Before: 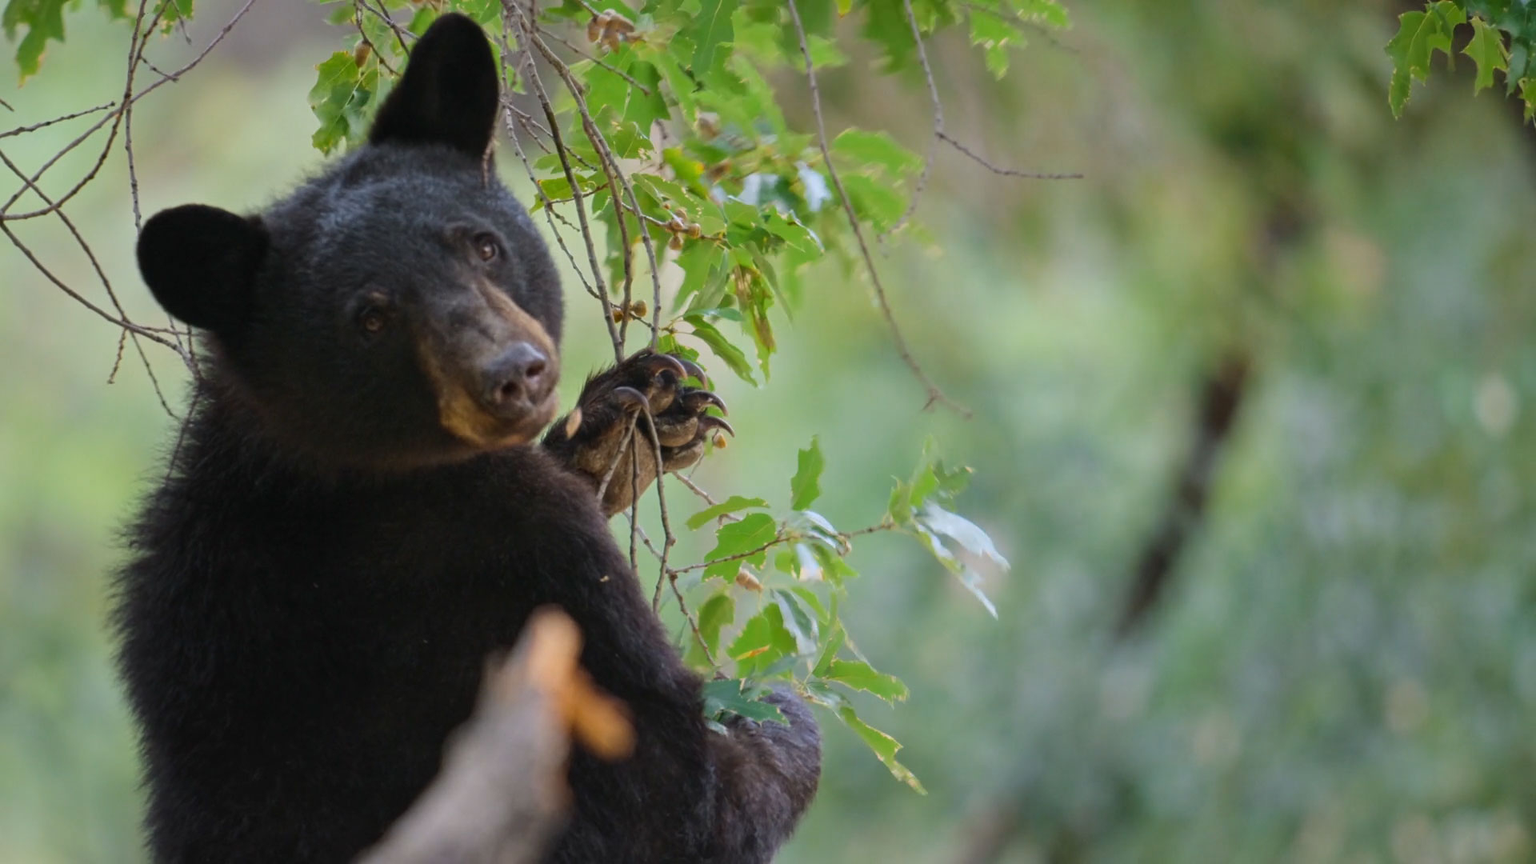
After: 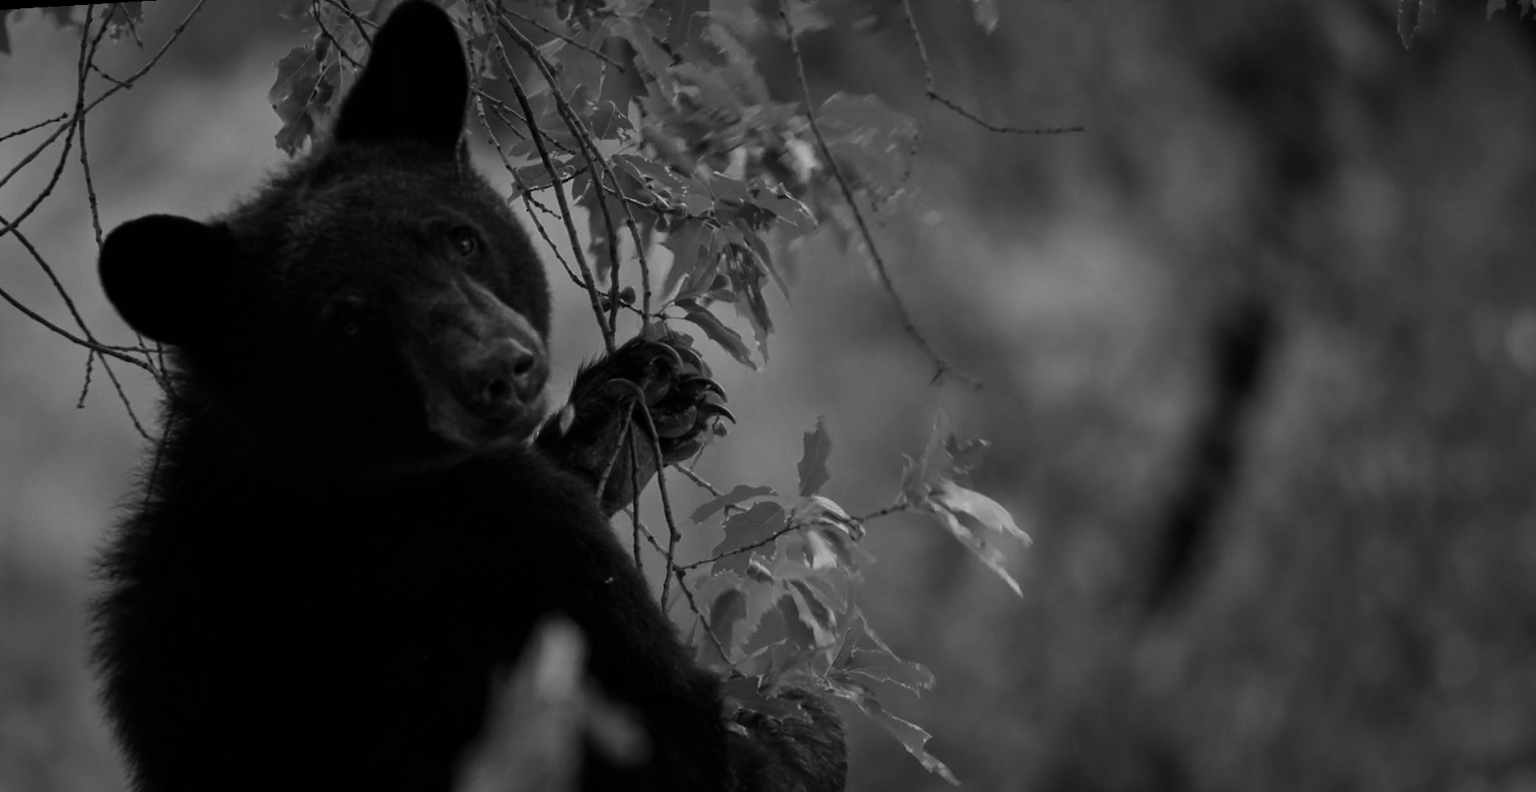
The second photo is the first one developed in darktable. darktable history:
contrast brightness saturation: contrast -0.03, brightness -0.59, saturation -1
rotate and perspective: rotation -3.52°, crop left 0.036, crop right 0.964, crop top 0.081, crop bottom 0.919
crop: top 0.448%, right 0.264%, bottom 5.045%
